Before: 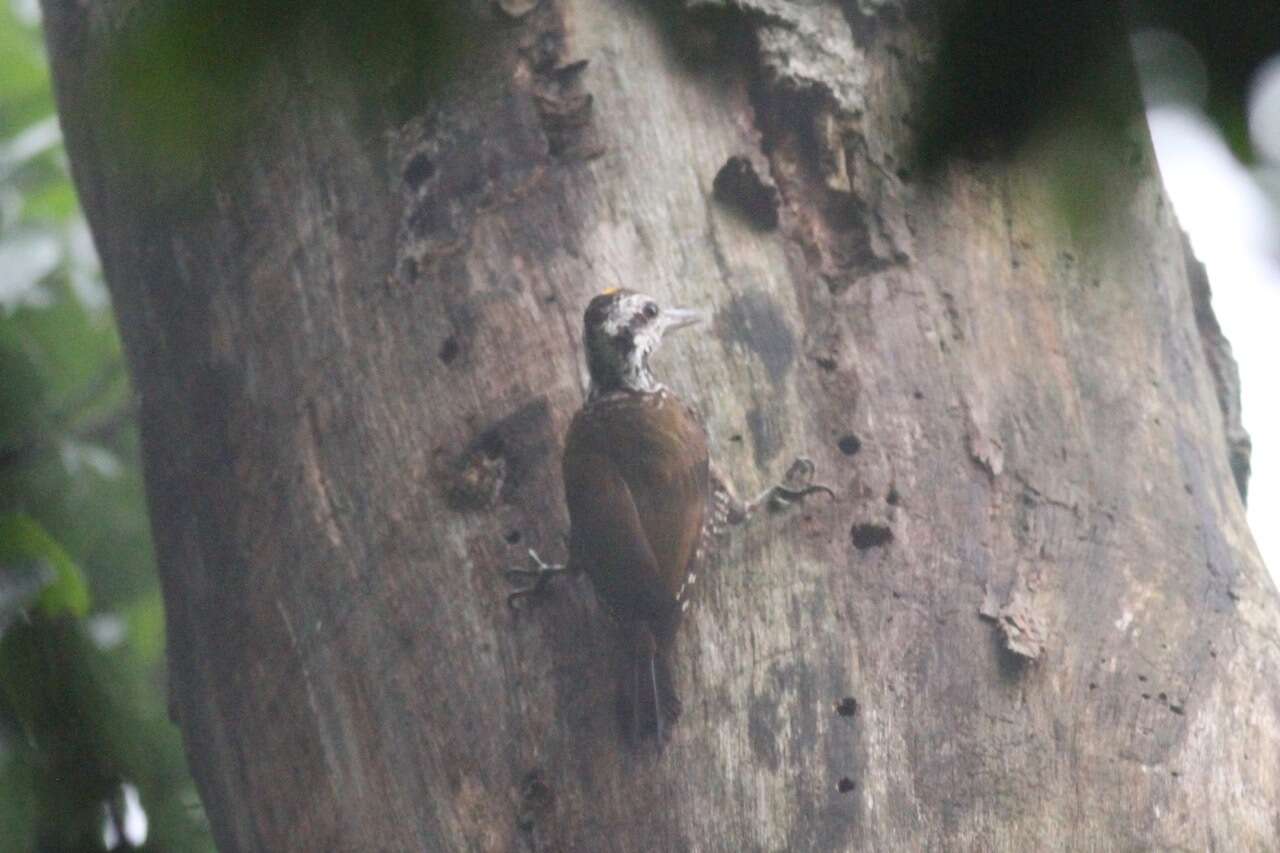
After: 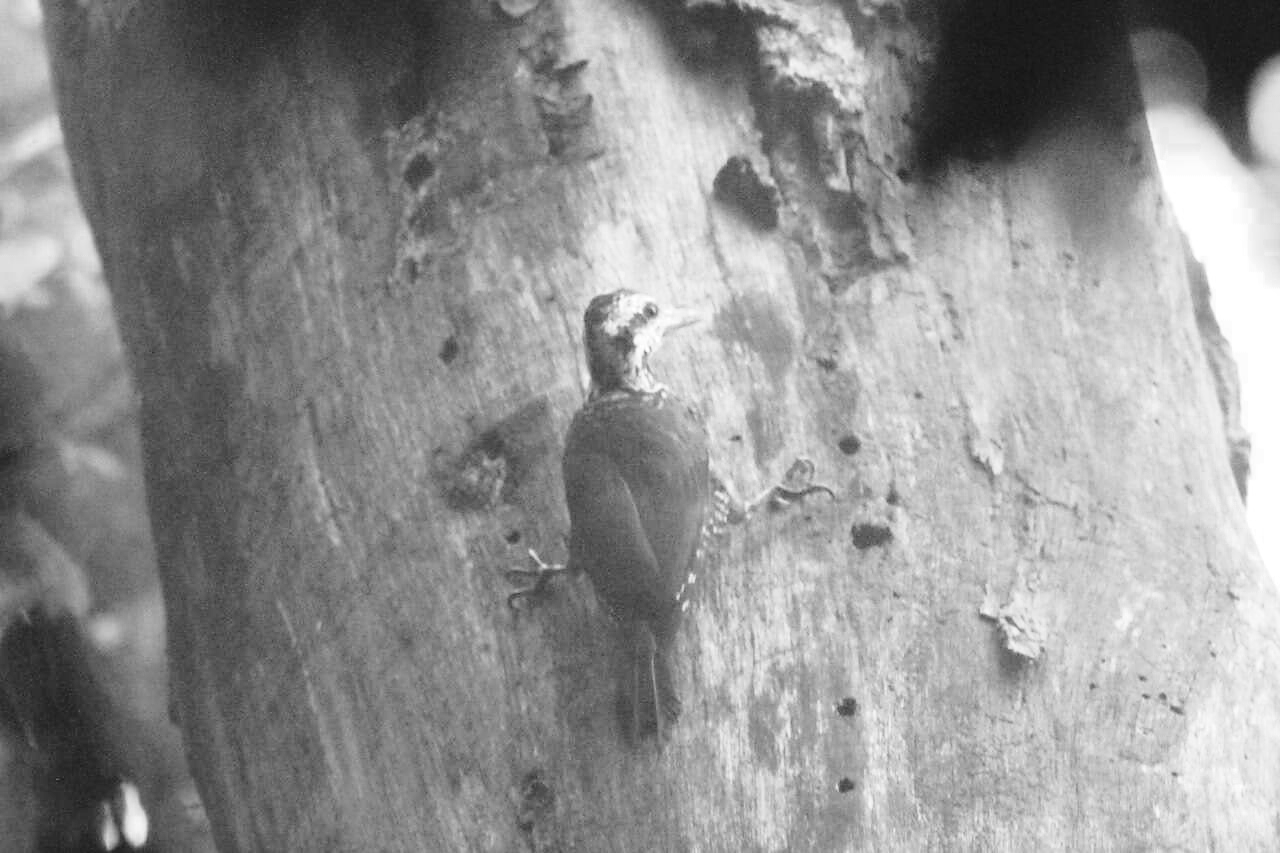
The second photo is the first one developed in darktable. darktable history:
sharpen: radius 1.458, amount 0.398, threshold 1.271
color zones: curves: ch0 [(0.002, 0.593) (0.143, 0.417) (0.285, 0.541) (0.455, 0.289) (0.608, 0.327) (0.727, 0.283) (0.869, 0.571) (1, 0.603)]; ch1 [(0, 0) (0.143, 0) (0.286, 0) (0.429, 0) (0.571, 0) (0.714, 0) (0.857, 0)]
base curve: curves: ch0 [(0, 0) (0.028, 0.03) (0.121, 0.232) (0.46, 0.748) (0.859, 0.968) (1, 1)]
